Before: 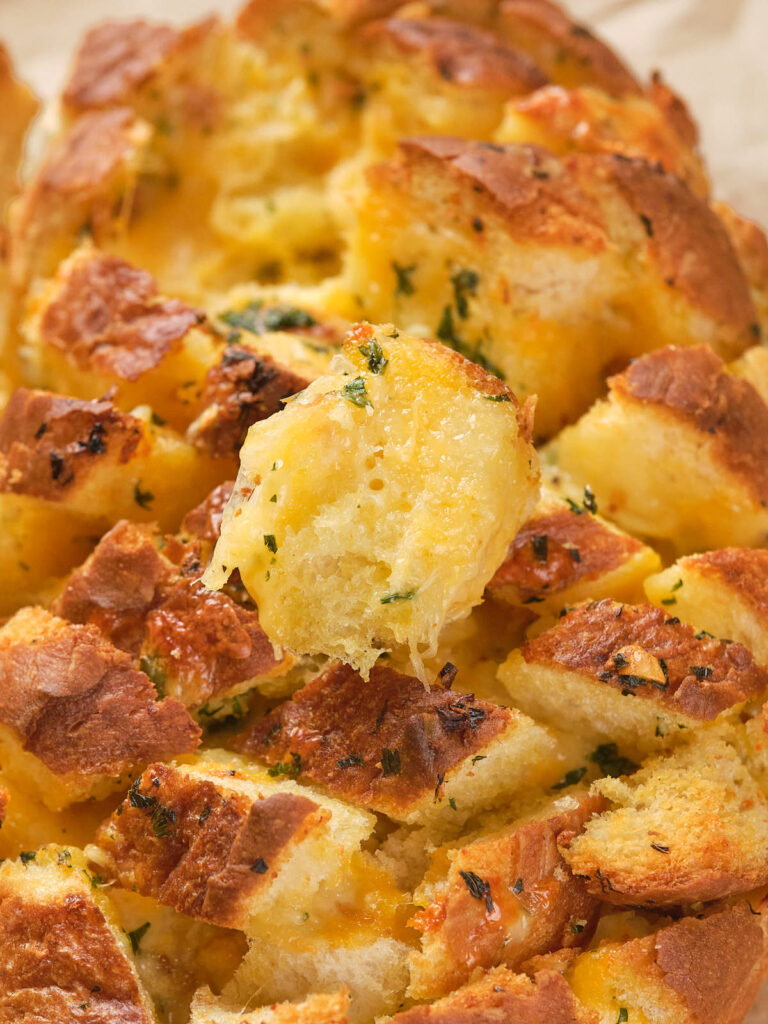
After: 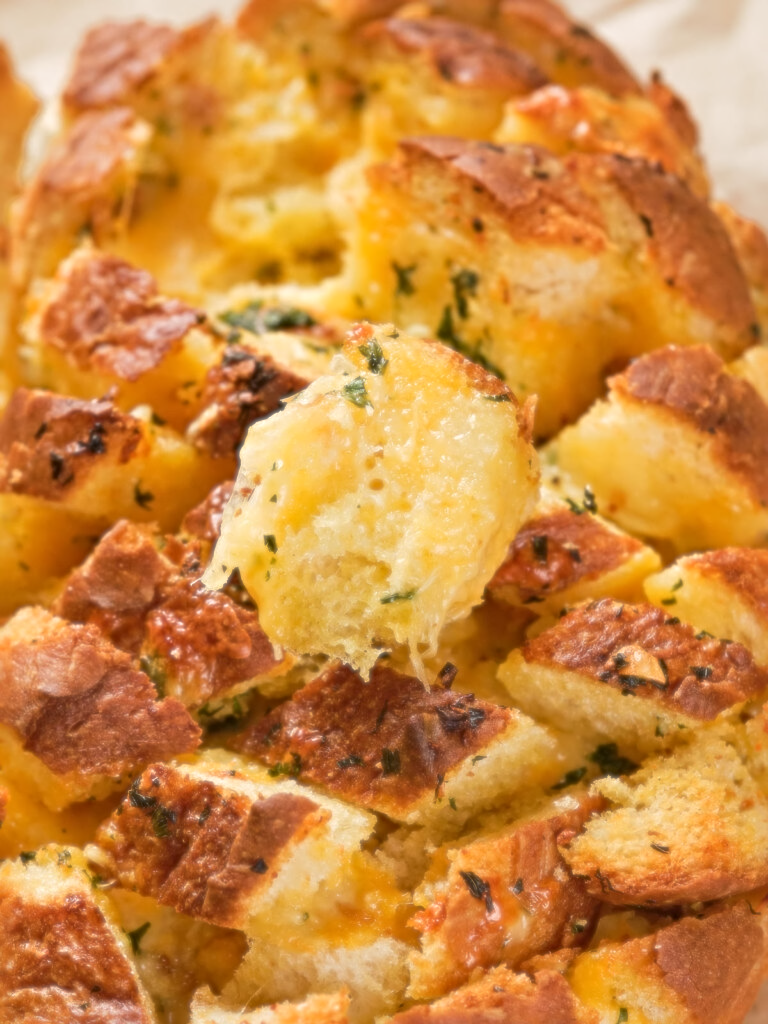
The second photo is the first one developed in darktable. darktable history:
soften: size 8.67%, mix 49%
sharpen: radius 4.883
